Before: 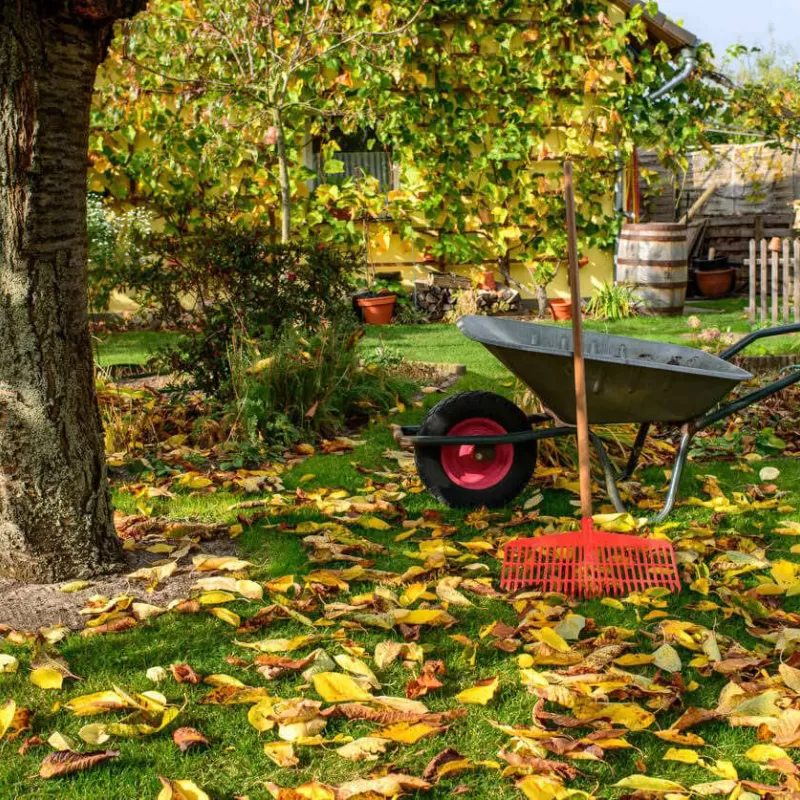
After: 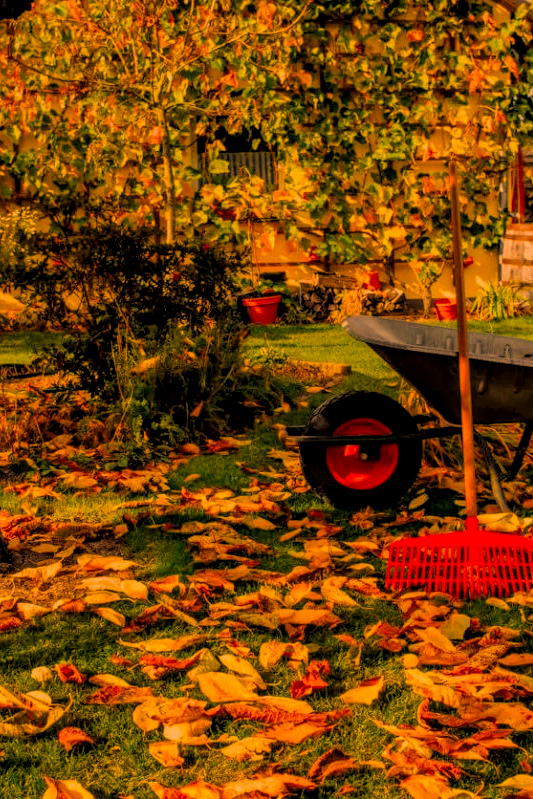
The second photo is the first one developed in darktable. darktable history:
filmic rgb: black relative exposure -7.75 EV, white relative exposure 4.4 EV, threshold 3 EV, target black luminance 0%, hardness 3.76, latitude 50.51%, contrast 1.074, highlights saturation mix 10%, shadows ↔ highlights balance -0.22%, color science v4 (2020), enable highlight reconstruction true
local contrast: detail 130%
crop and rotate: left 14.436%, right 18.898%
white balance: red 1.467, blue 0.684
exposure: black level correction -0.016, exposure -1.018 EV, compensate highlight preservation false
